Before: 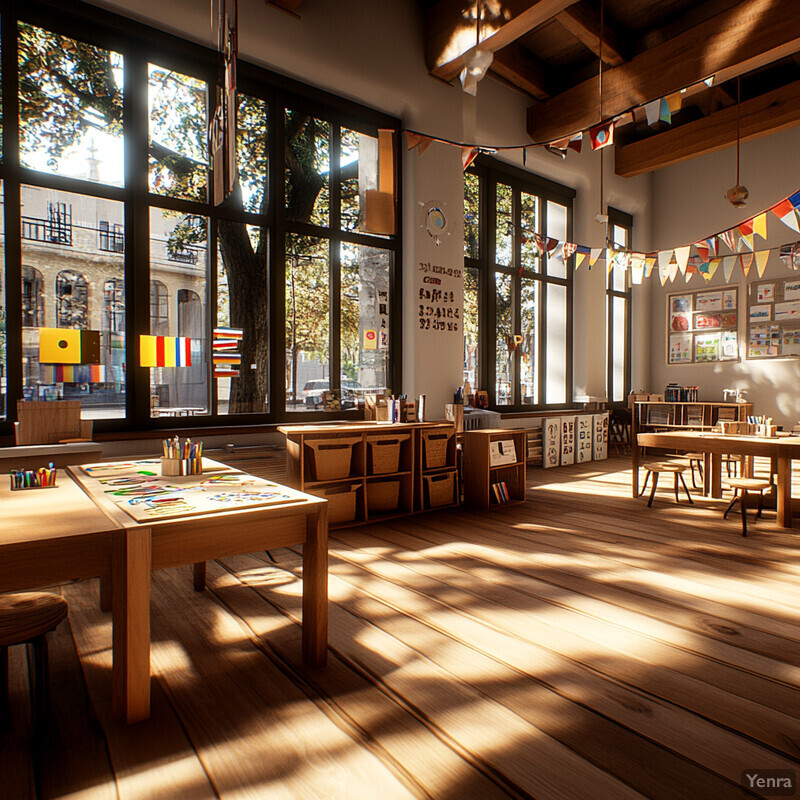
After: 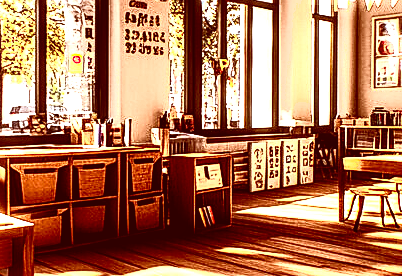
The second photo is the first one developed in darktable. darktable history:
local contrast: highlights 18%, detail 186%
exposure: exposure 0.196 EV, compensate highlight preservation false
contrast brightness saturation: contrast 0.838, brightness 0.596, saturation 0.595
color correction: highlights a* 9.46, highlights b* 8.51, shadows a* 39.3, shadows b* 39.45, saturation 0.783
shadows and highlights: shadows 0.244, highlights 40.75
crop: left 36.836%, top 34.545%, right 12.911%, bottom 30.874%
levels: levels [0.062, 0.494, 0.925]
sharpen: on, module defaults
